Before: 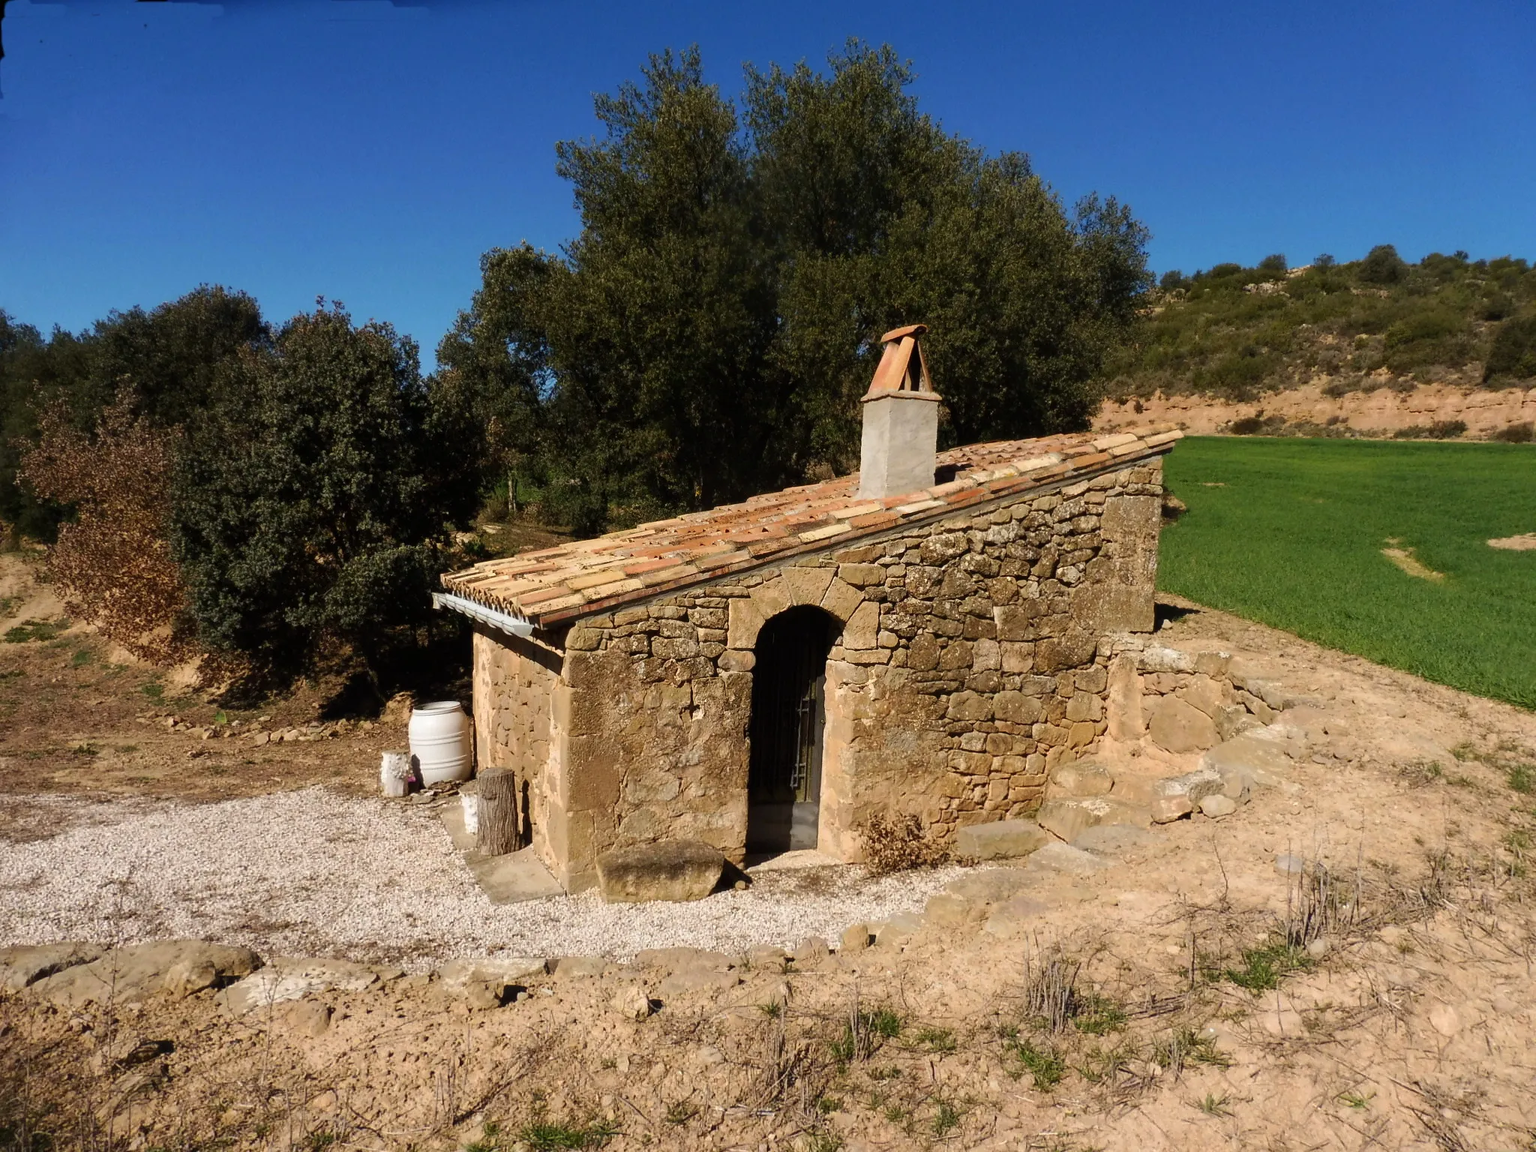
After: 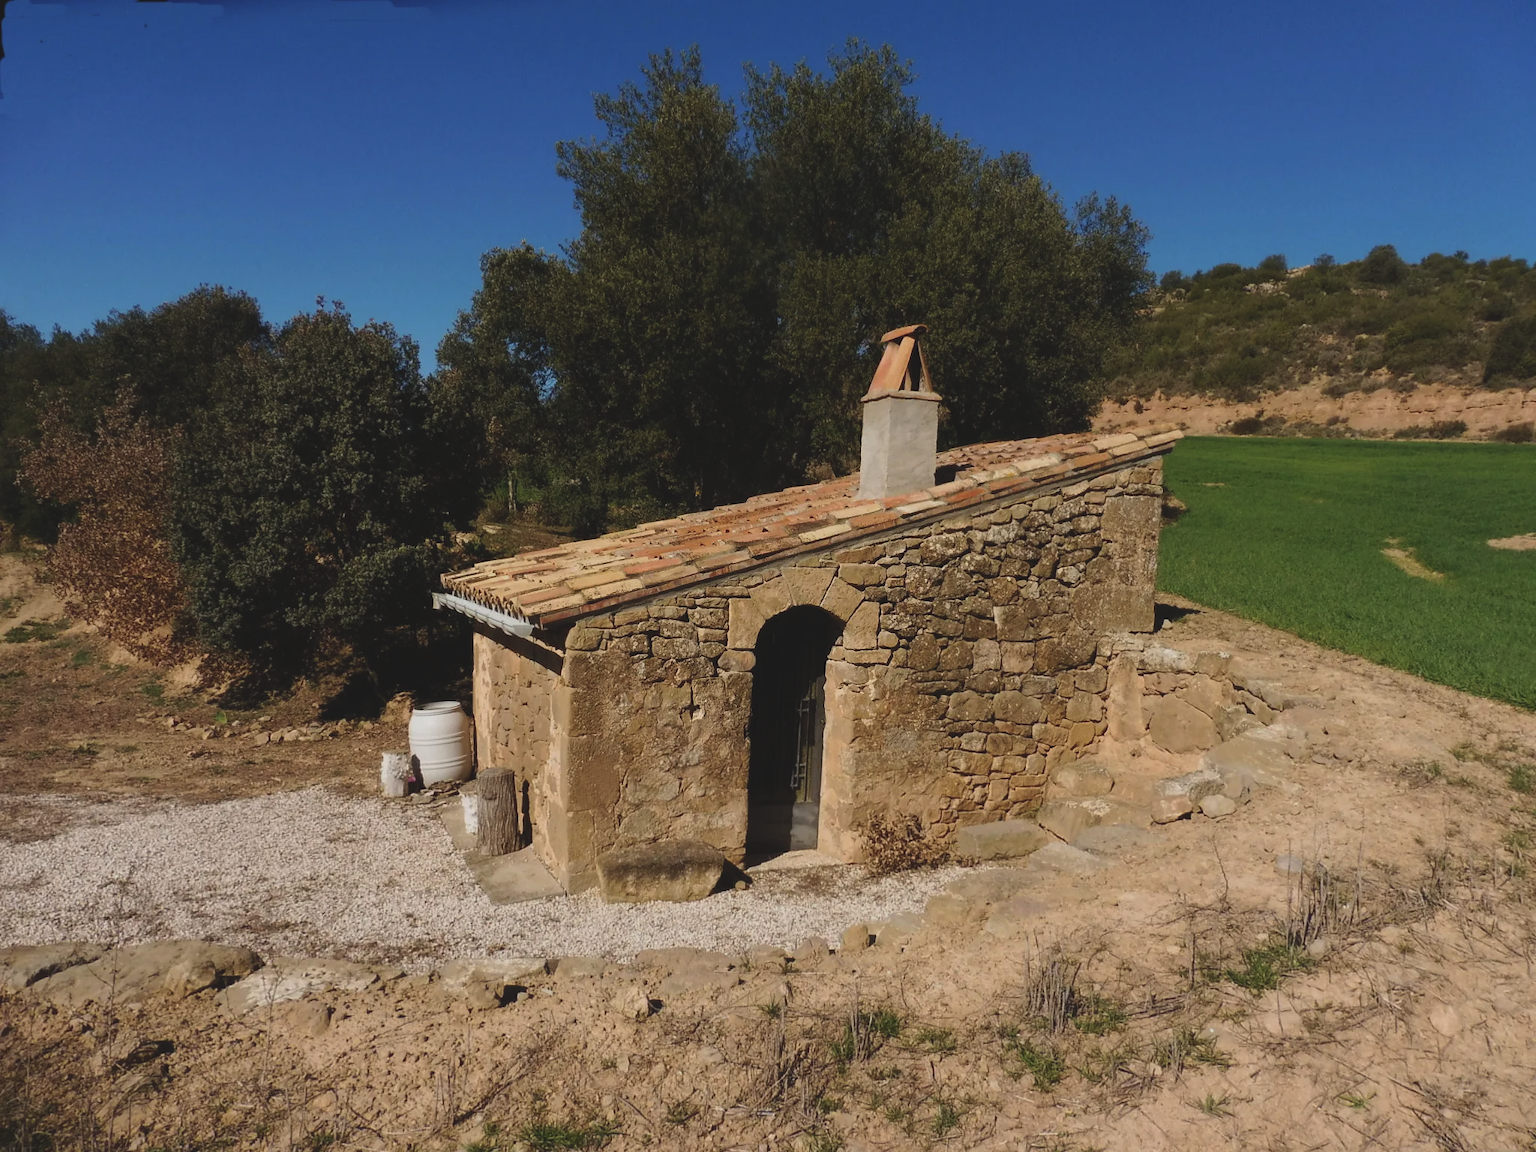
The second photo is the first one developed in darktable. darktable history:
exposure: black level correction -0.015, exposure -0.507 EV, compensate highlight preservation false
